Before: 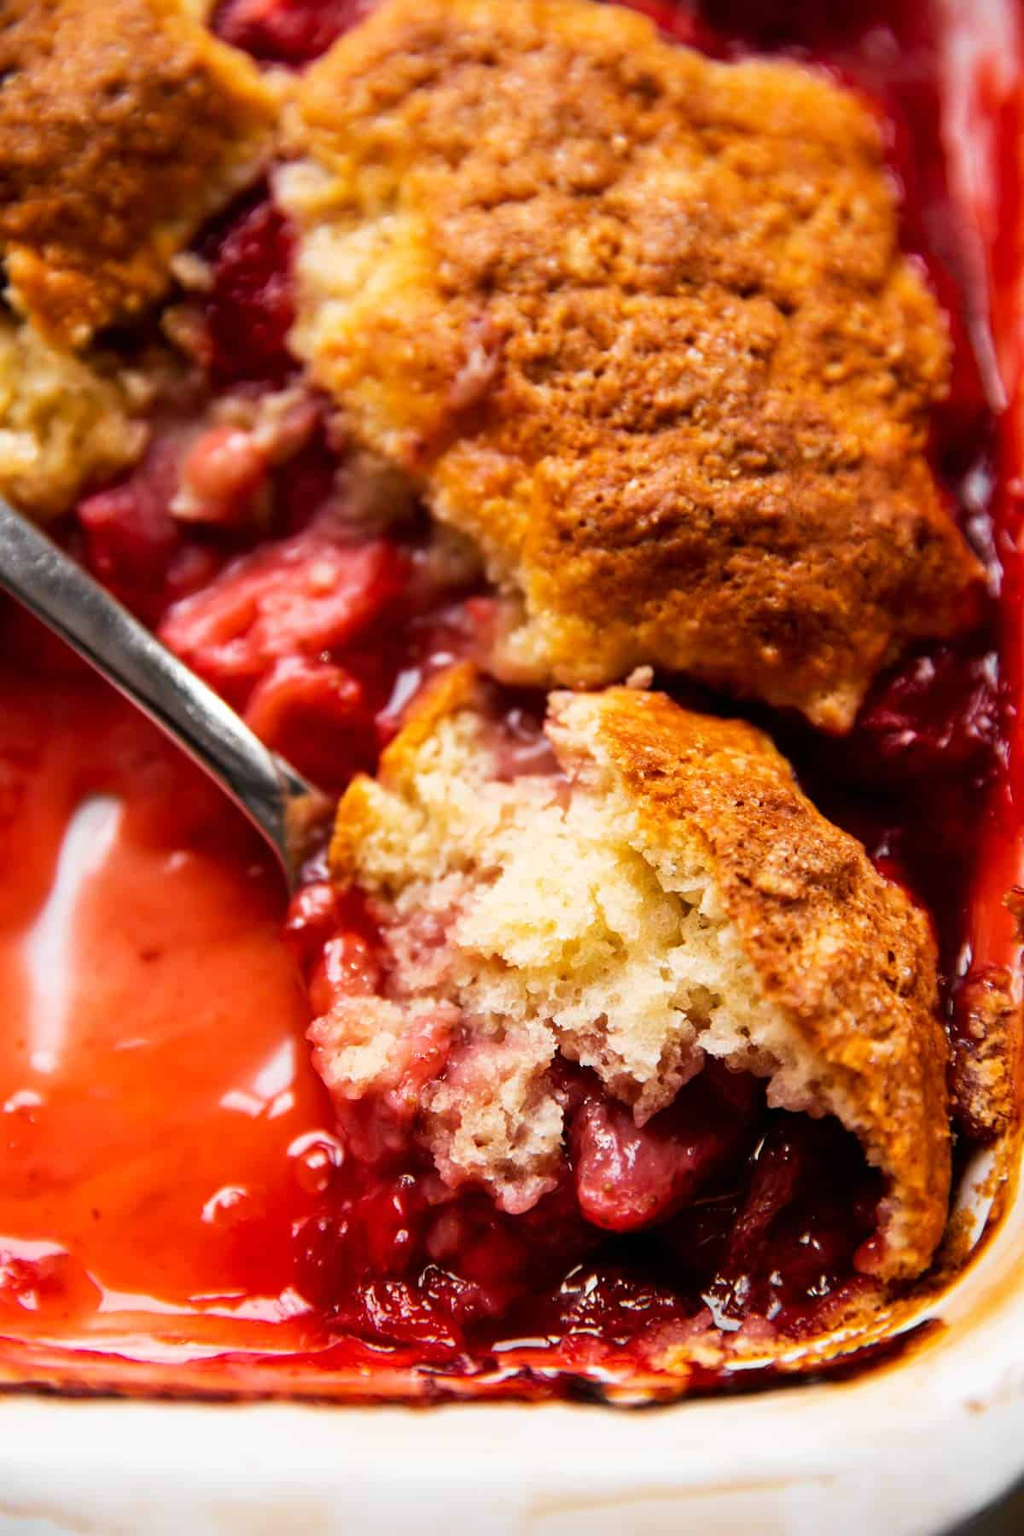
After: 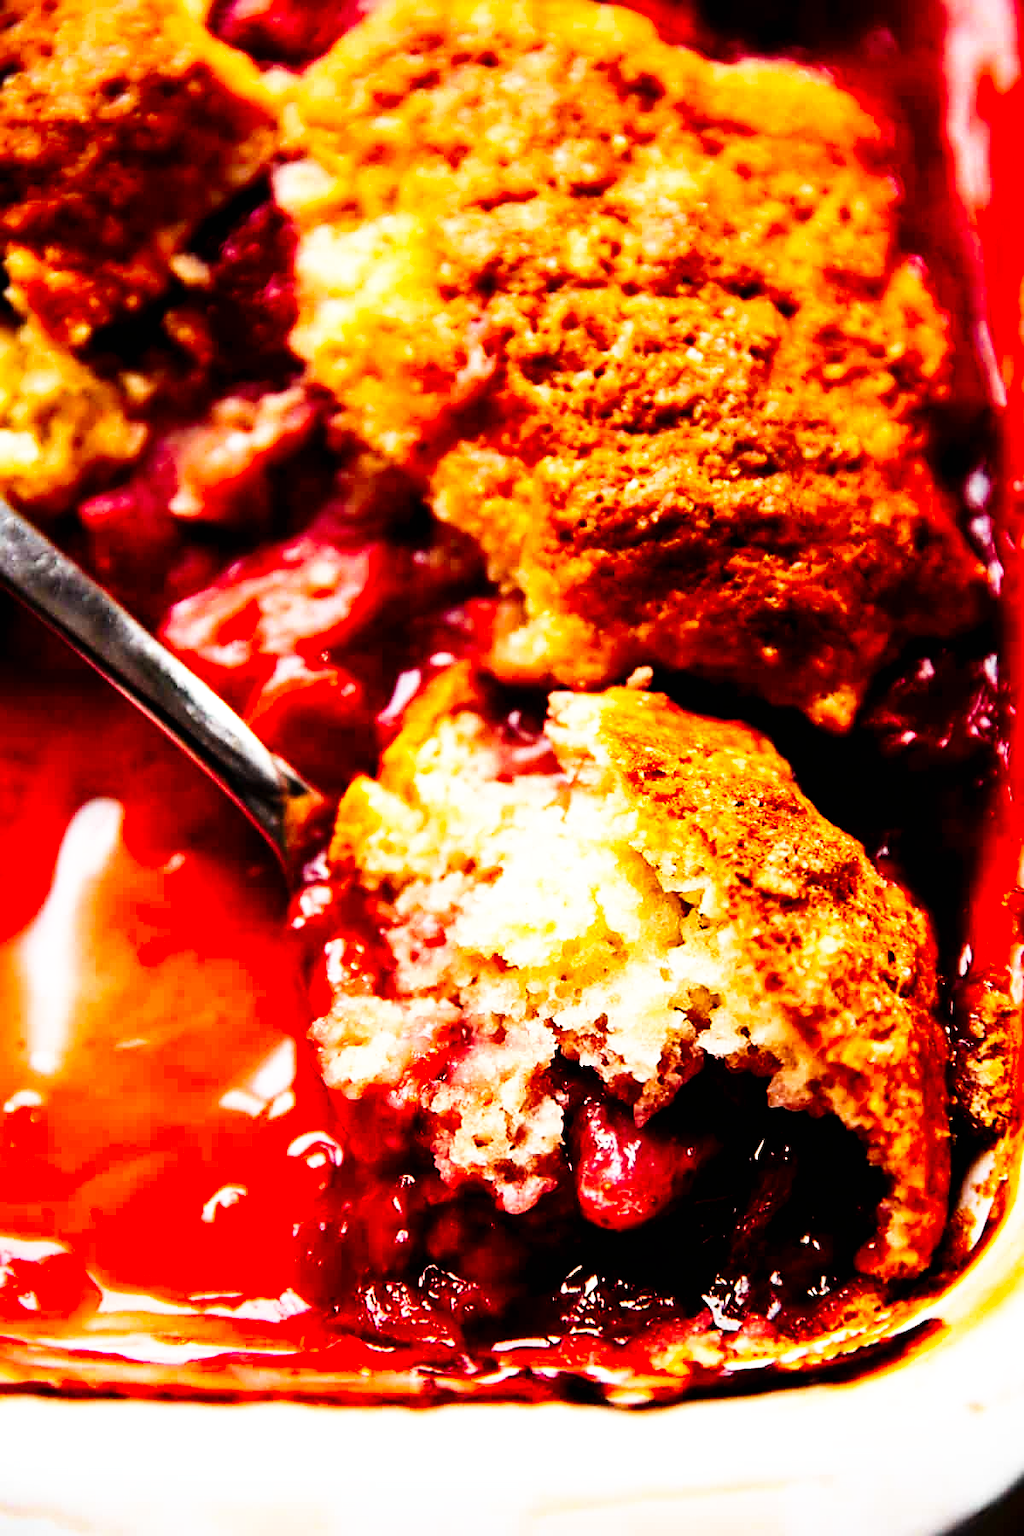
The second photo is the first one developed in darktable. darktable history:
tone curve: curves: ch0 [(0, 0) (0.003, 0.002) (0.011, 0.002) (0.025, 0.002) (0.044, 0.002) (0.069, 0.002) (0.1, 0.003) (0.136, 0.008) (0.177, 0.03) (0.224, 0.058) (0.277, 0.139) (0.335, 0.233) (0.399, 0.363) (0.468, 0.506) (0.543, 0.649) (0.623, 0.781) (0.709, 0.88) (0.801, 0.956) (0.898, 0.994) (1, 1)], preserve colors none
sharpen: on, module defaults
